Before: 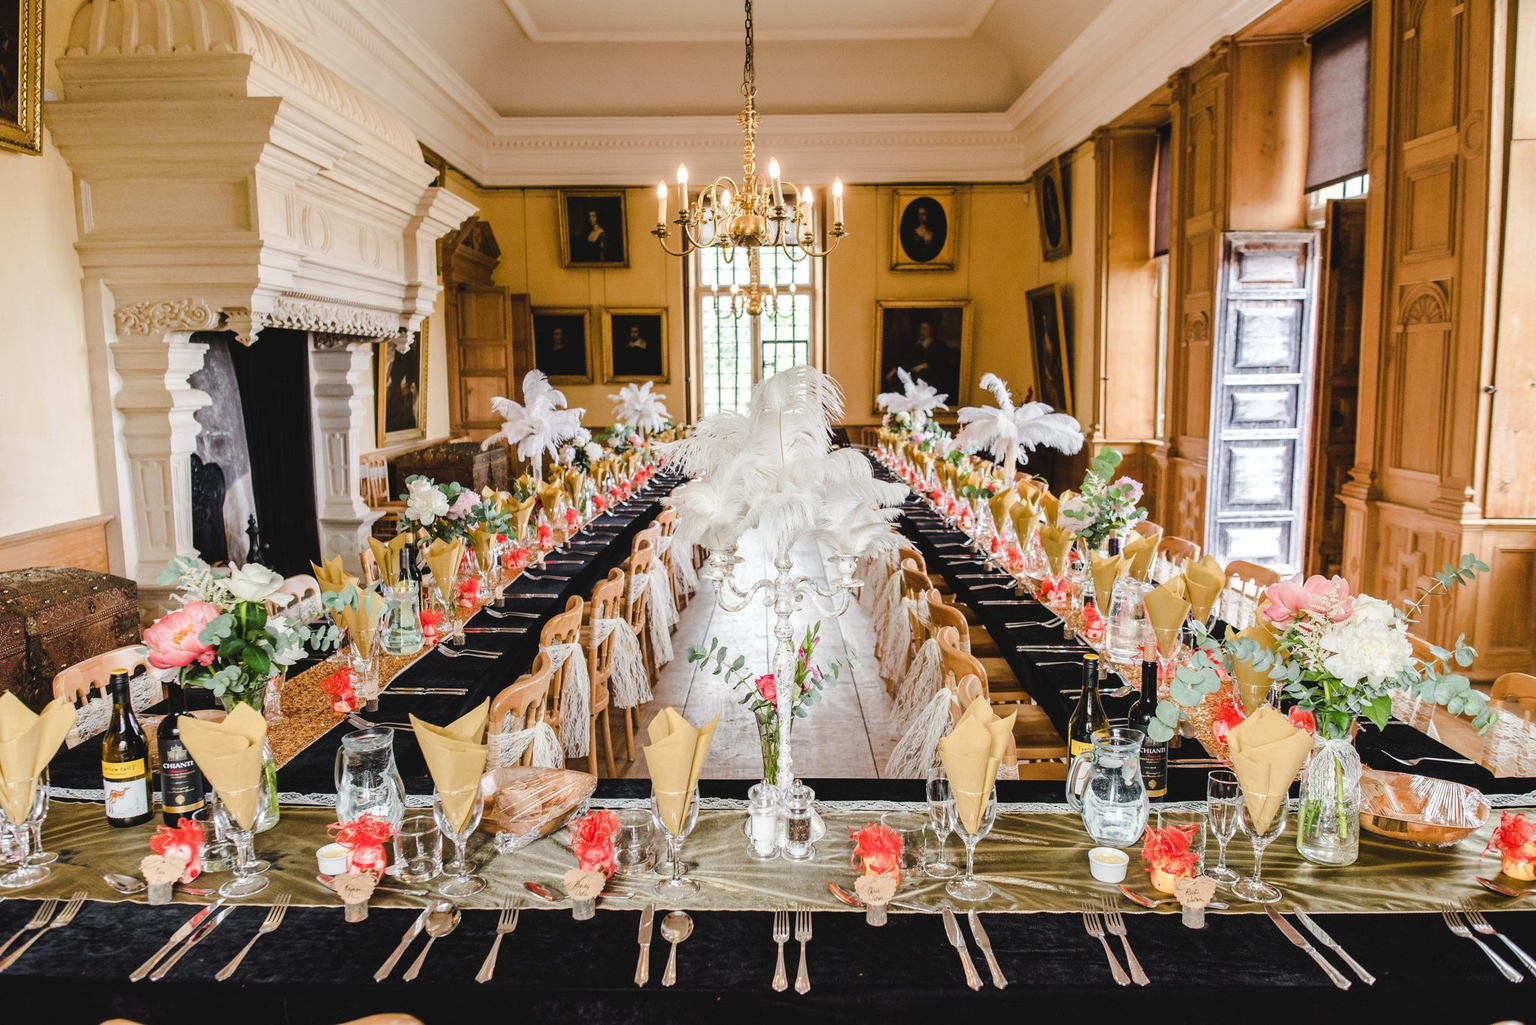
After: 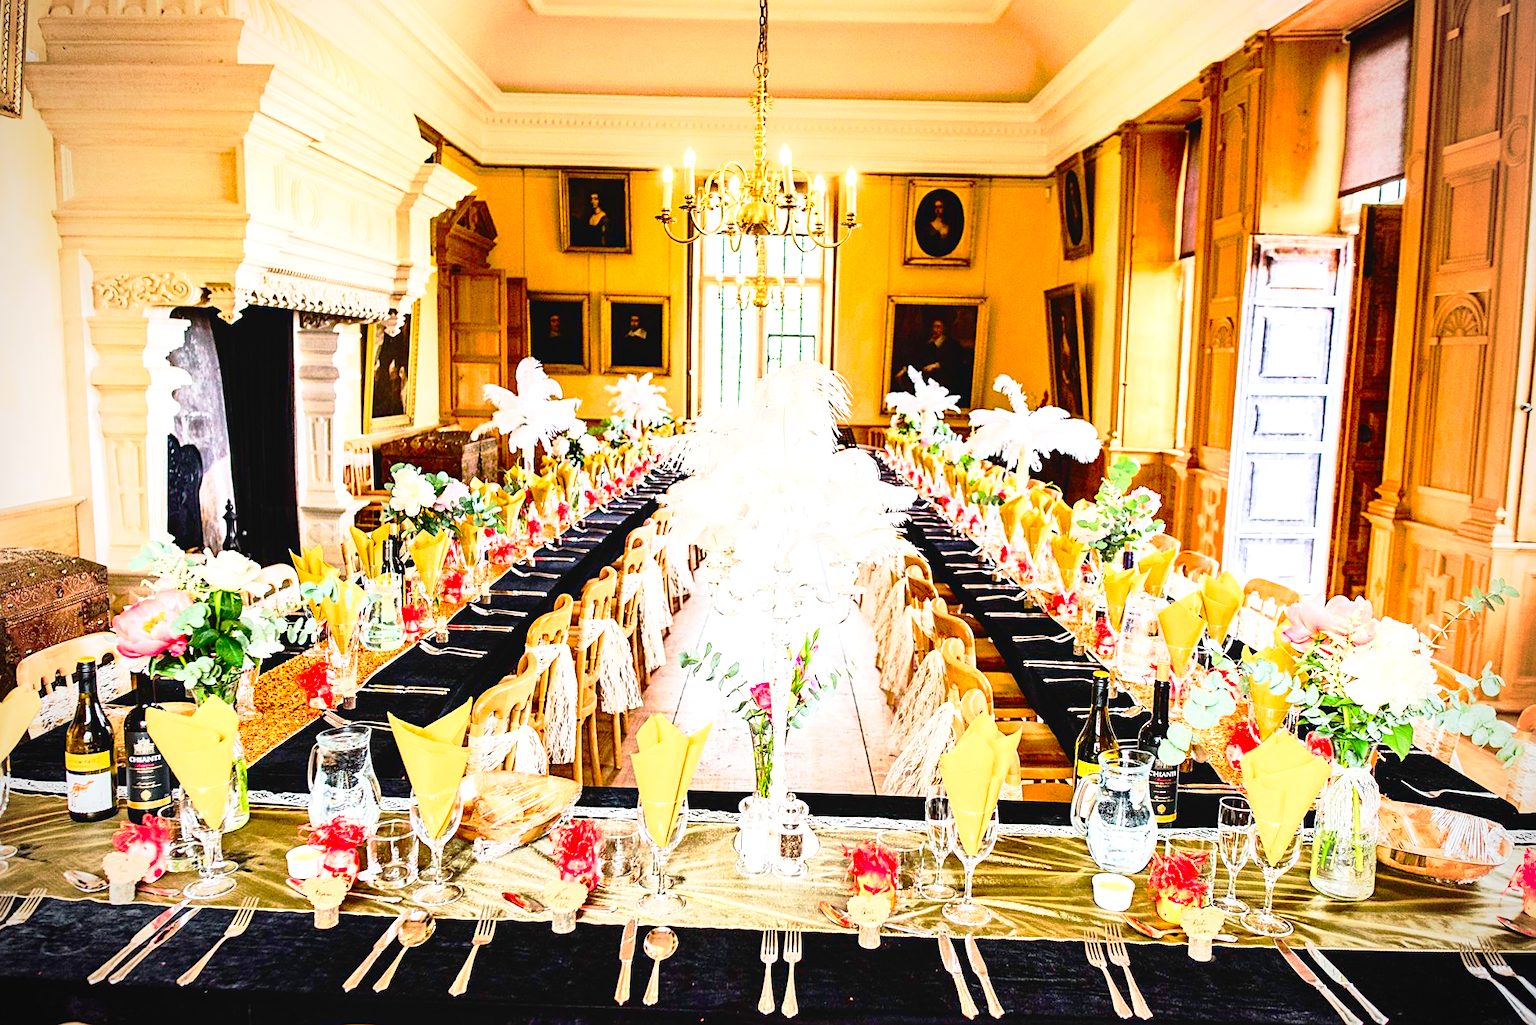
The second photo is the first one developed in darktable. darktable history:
crop and rotate: angle -1.7°
sharpen: on, module defaults
exposure: exposure 0.738 EV, compensate highlight preservation false
contrast brightness saturation: contrast 0.264, brightness 0.011, saturation 0.863
tone curve: curves: ch0 [(0, 0) (0.003, 0.03) (0.011, 0.03) (0.025, 0.033) (0.044, 0.038) (0.069, 0.057) (0.1, 0.109) (0.136, 0.174) (0.177, 0.243) (0.224, 0.313) (0.277, 0.391) (0.335, 0.464) (0.399, 0.515) (0.468, 0.563) (0.543, 0.616) (0.623, 0.679) (0.709, 0.766) (0.801, 0.865) (0.898, 0.948) (1, 1)], preserve colors none
vignetting: on, module defaults
